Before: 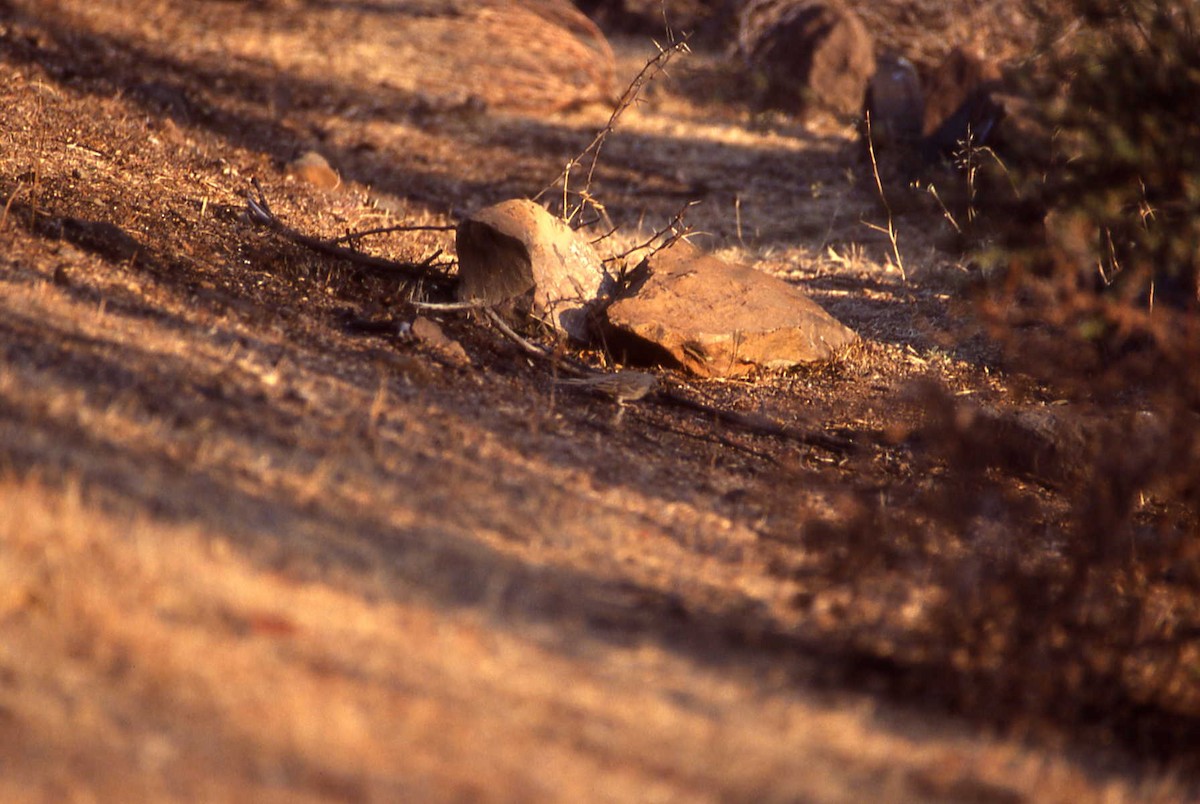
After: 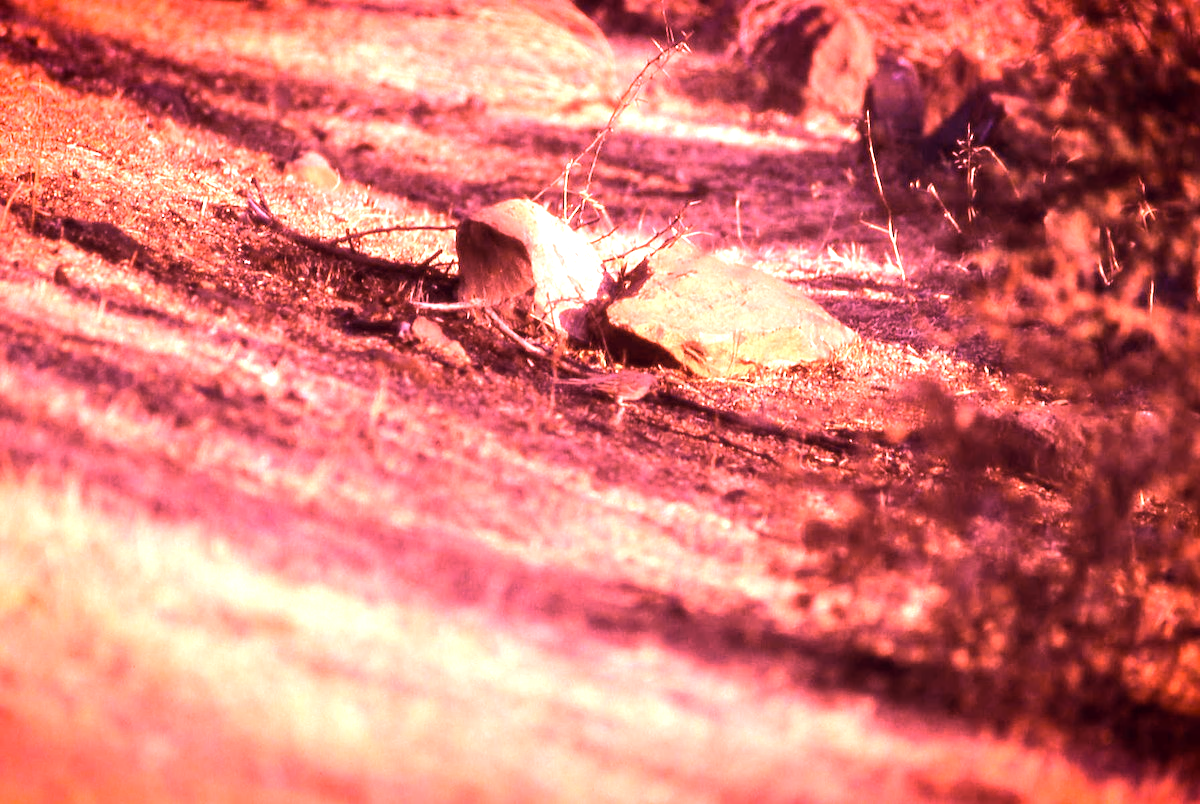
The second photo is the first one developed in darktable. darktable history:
denoise (profiled): patch size 4, strength 0.75, central pixel weight 0, a [0, 0, 0], b [0, 0, 0], mode non-local means, y [[0, 0, 0.5 ×5] ×4, [0.5 ×7], [0.5 ×7]], fix various bugs in algorithm false, upgrade profiled transform false, color mode RGB, compensate highlight preservation false | blend: blend mode normal, opacity 100%; mask: uniform (no mask)
shadows and highlights: shadows 30.86, highlights 0, soften with gaussian | blend: blend mode normal, opacity 67%; mask: uniform (no mask)
exposure: black level correction 0.001, compensate highlight preservation false
contrast brightness saturation: contrast 0.07
white balance: red 2.386, blue 1.474
color balance: mode lift, gamma, gain (sRGB)
color zones: curves: ch0 [(0, 0.558) (0.143, 0.559) (0.286, 0.529) (0.429, 0.505) (0.571, 0.5) (0.714, 0.5) (0.857, 0.5) (1, 0.558)]; ch1 [(0, 0.469) (0.01, 0.469) (0.12, 0.446) (0.248, 0.469) (0.5, 0.5) (0.748, 0.5) (0.99, 0.469) (1, 0.469)]
vignetting: fall-off start 98.29%, fall-off radius 100%, brightness -1, saturation 0.5, width/height ratio 1.428
color correction: highlights a* 0.207, highlights b* 2.7, shadows a* -0.874, shadows b* -4.78
tone curve: curves: ch0 [(0, 0) (0.265, 0.253) (0.732, 0.751) (1, 1)], color space Lab, linked channels, preserve colors none | blend: blend mode normal, opacity 66%; mask: uniform (no mask)
